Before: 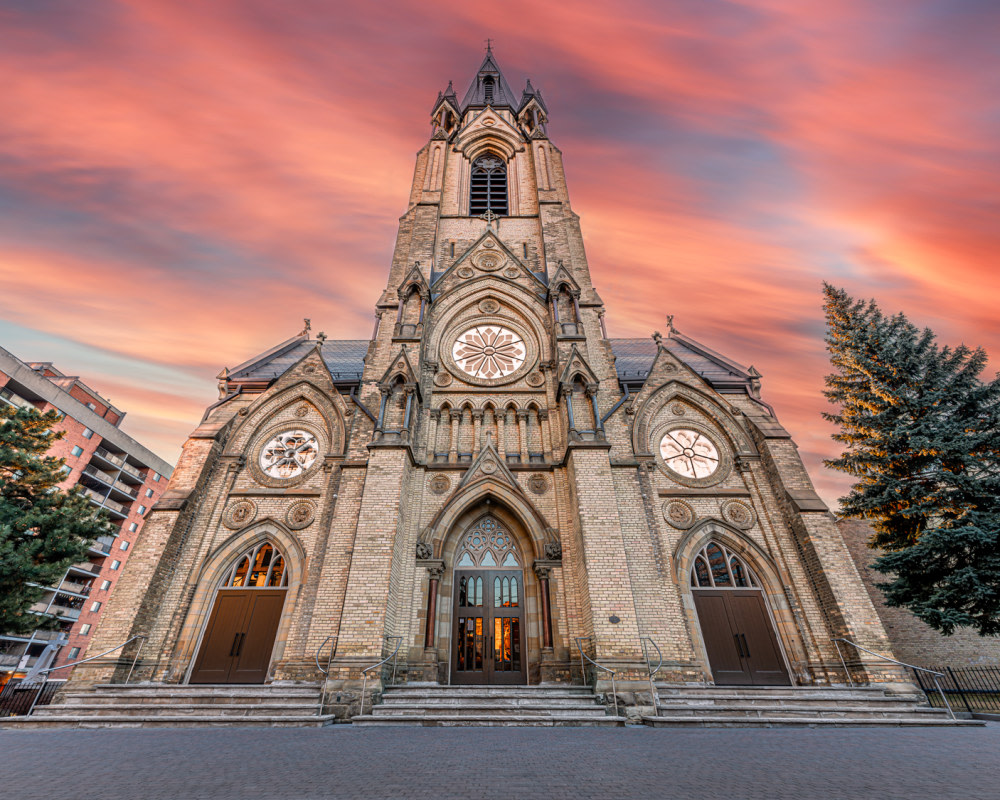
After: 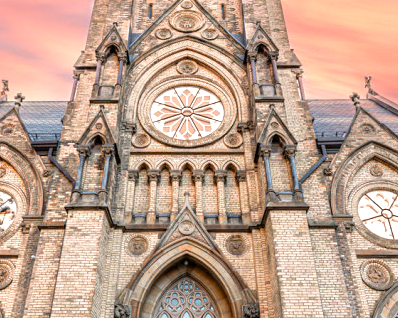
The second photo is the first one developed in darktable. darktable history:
crop: left 30.28%, top 29.953%, right 29.832%, bottom 30.225%
exposure: black level correction 0.002, exposure 0.674 EV, compensate highlight preservation false
